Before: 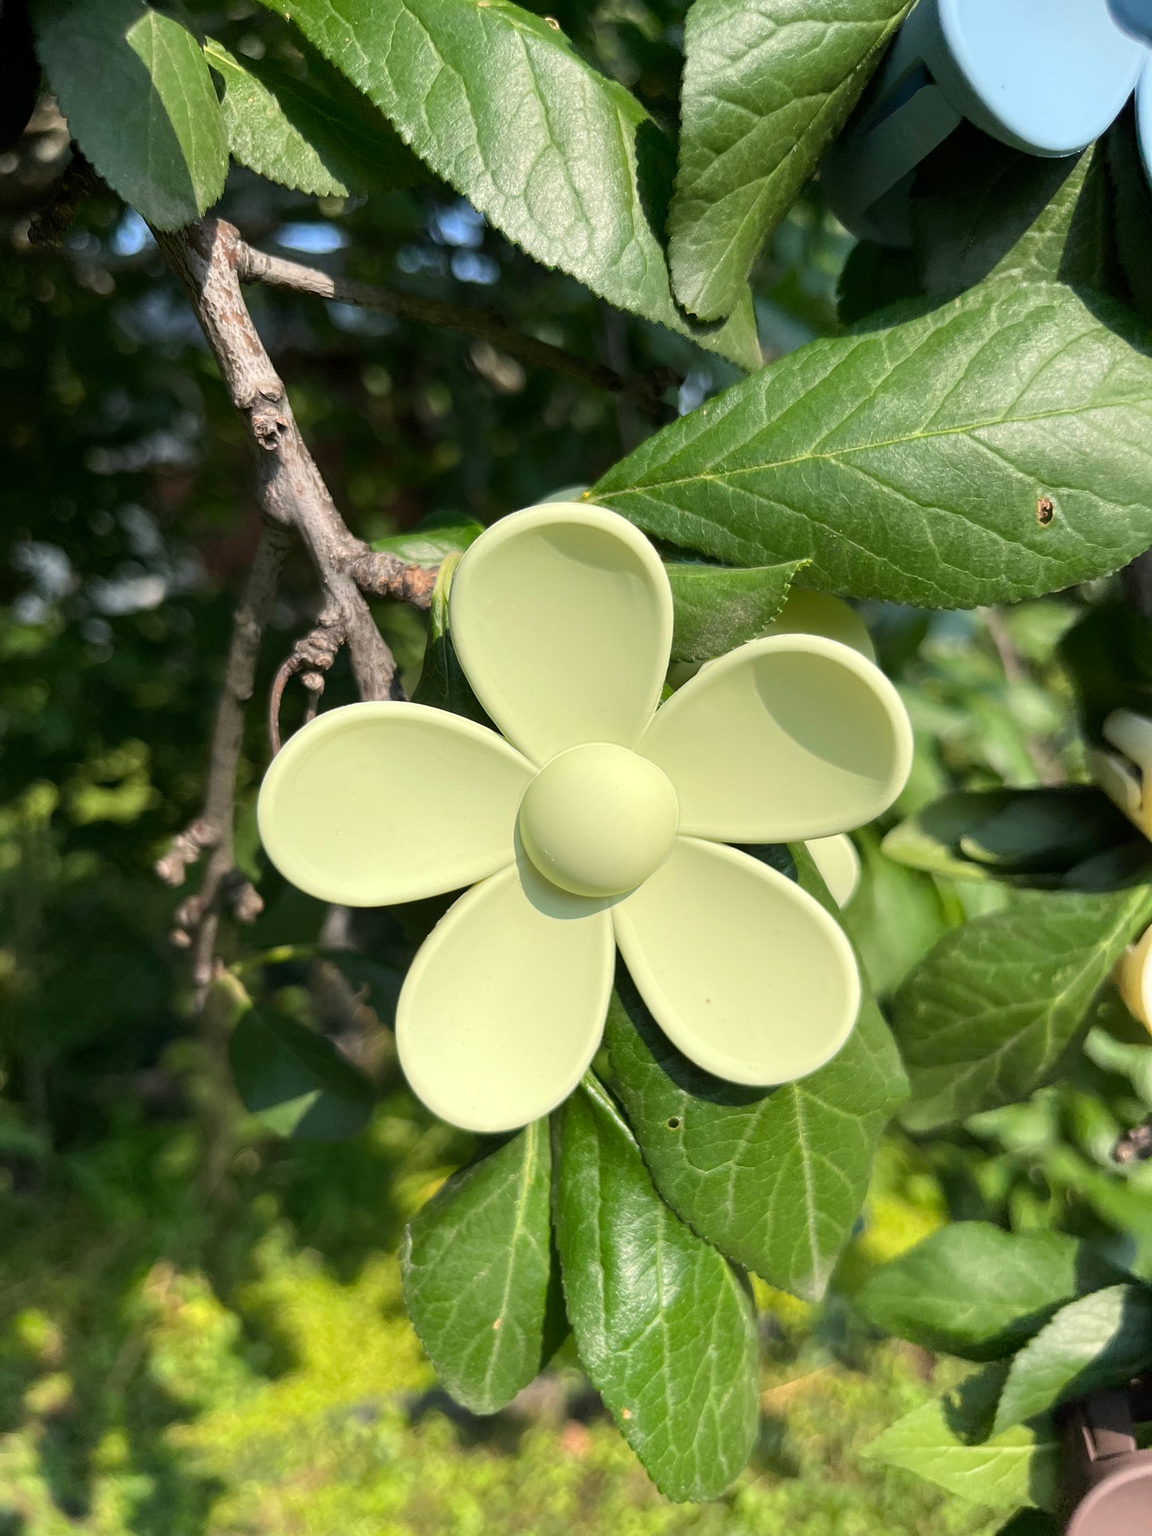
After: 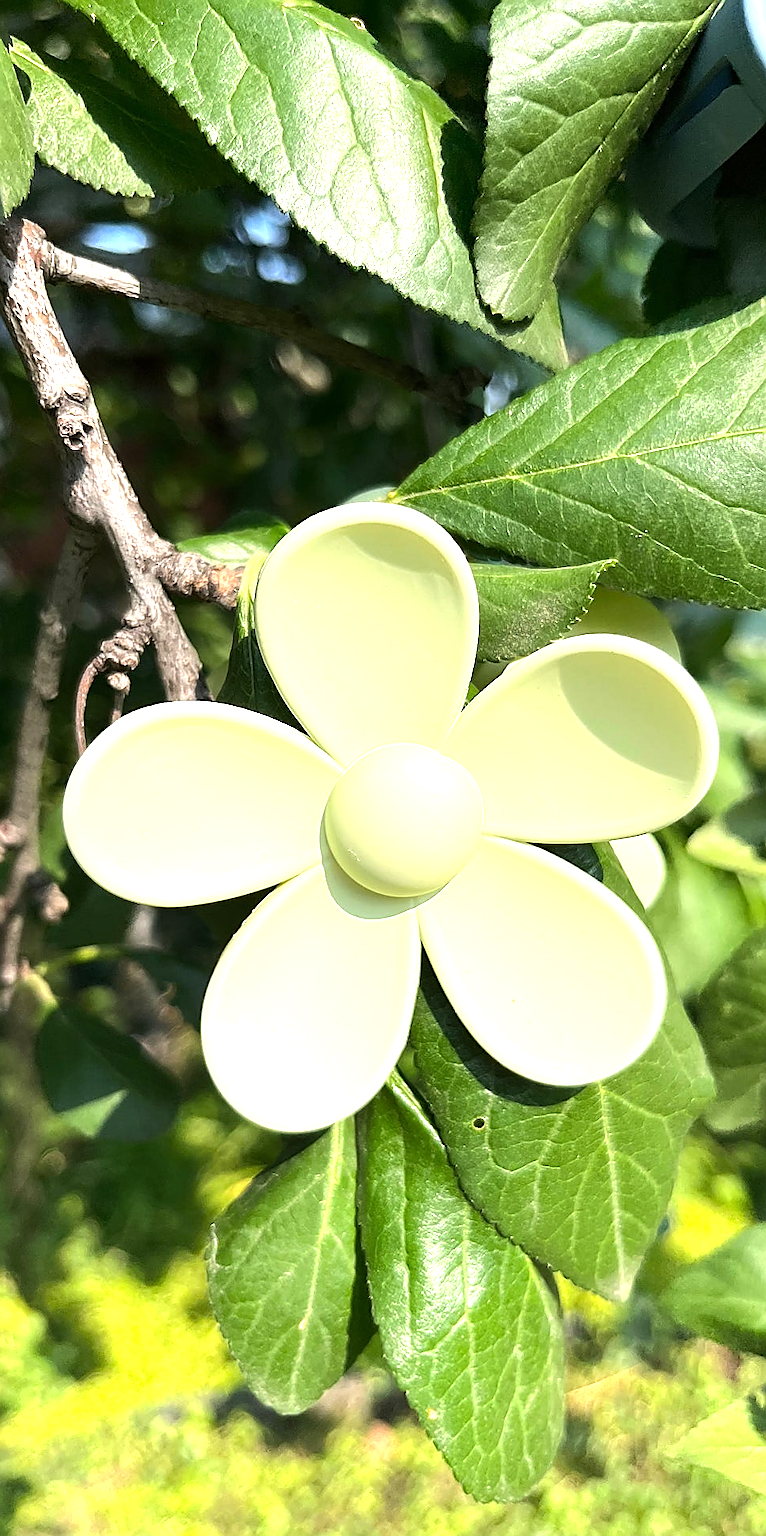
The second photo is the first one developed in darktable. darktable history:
exposure: exposure 0.6 EV, compensate highlight preservation false
crop: left 16.899%, right 16.556%
sharpen: radius 1.4, amount 1.25, threshold 0.7
tone equalizer: -8 EV -0.417 EV, -7 EV -0.389 EV, -6 EV -0.333 EV, -5 EV -0.222 EV, -3 EV 0.222 EV, -2 EV 0.333 EV, -1 EV 0.389 EV, +0 EV 0.417 EV, edges refinement/feathering 500, mask exposure compensation -1.57 EV, preserve details no
